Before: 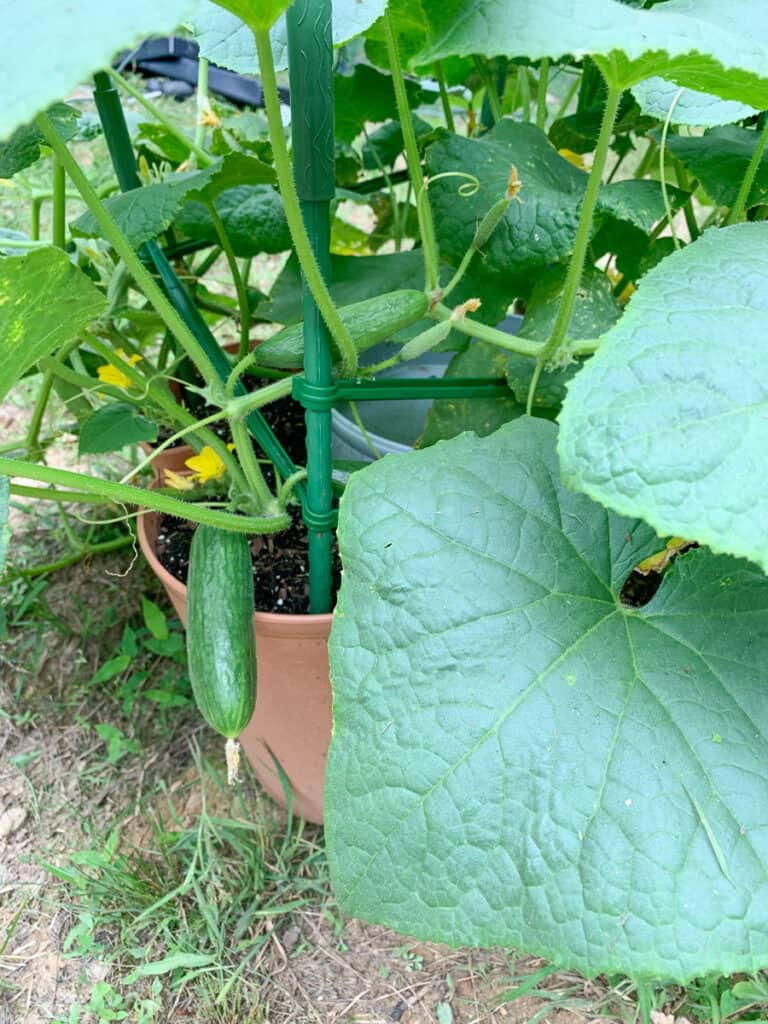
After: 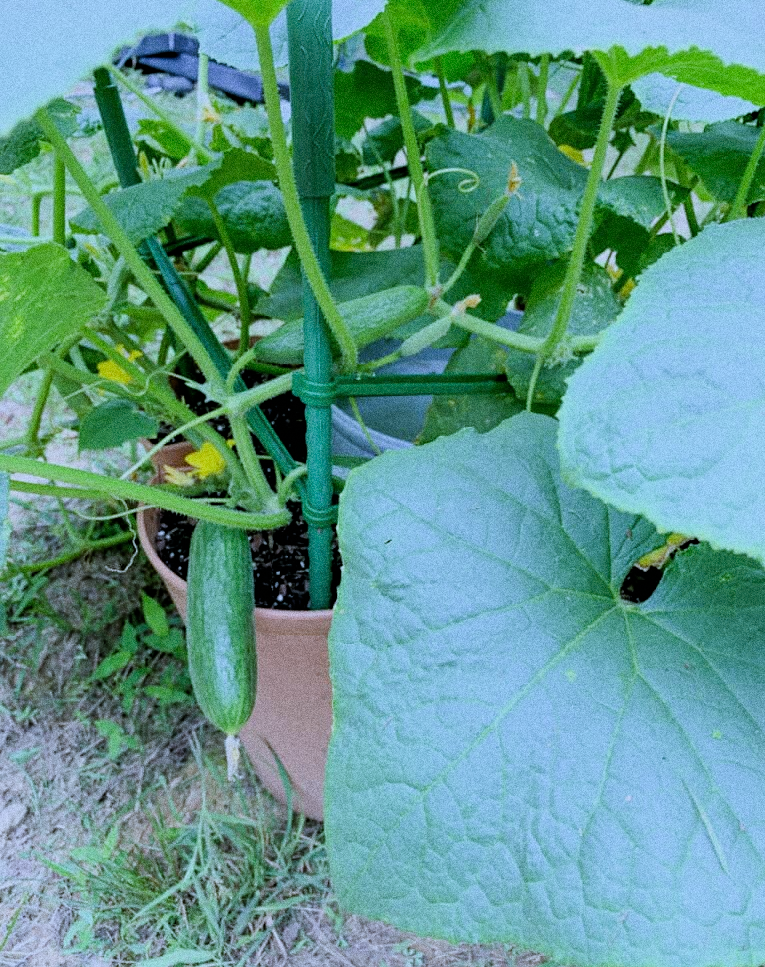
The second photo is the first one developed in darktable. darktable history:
crop: top 0.448%, right 0.264%, bottom 5.045%
filmic rgb: black relative exposure -4.88 EV, hardness 2.82
grain: coarseness 0.09 ISO, strength 40%
white balance: red 0.871, blue 1.249
